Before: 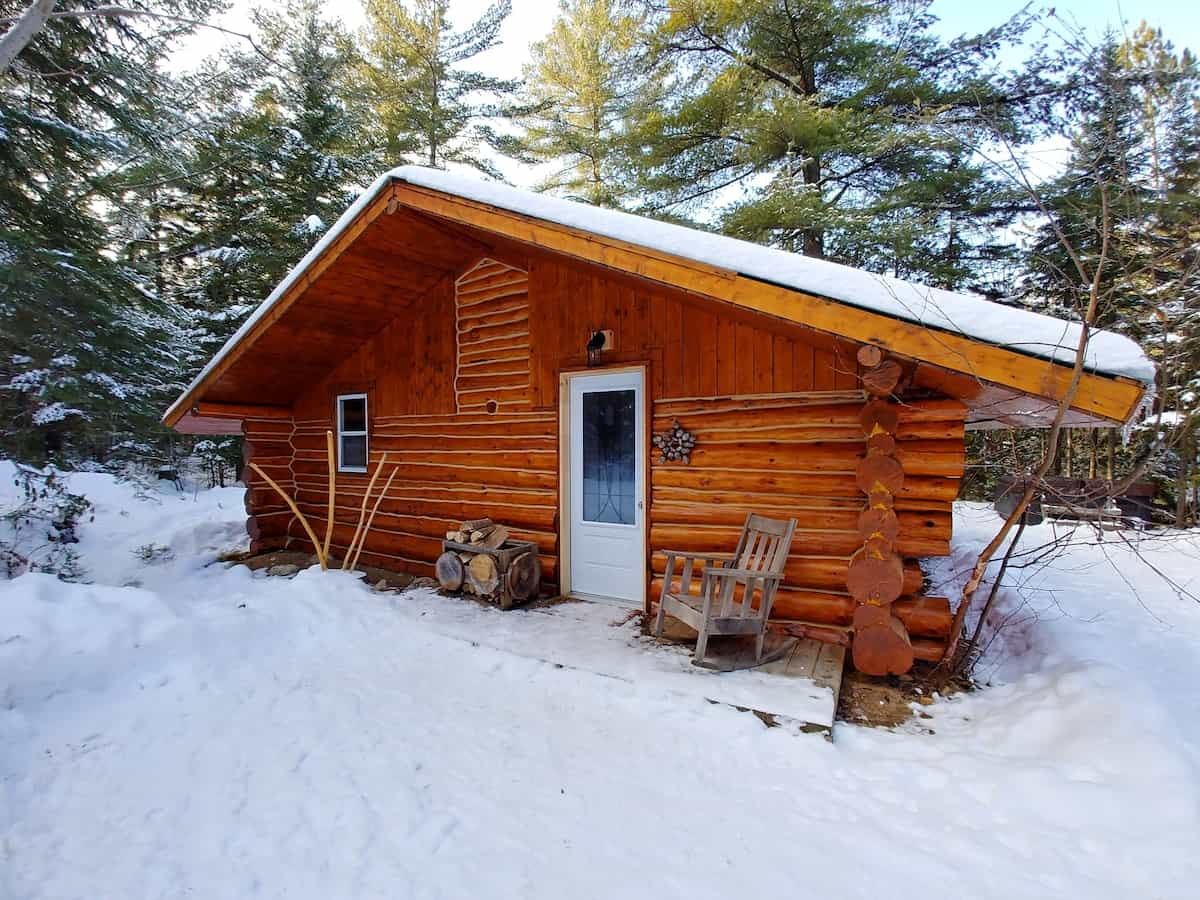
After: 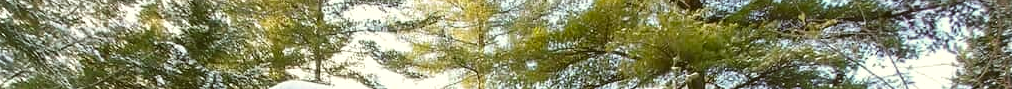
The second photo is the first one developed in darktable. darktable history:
exposure: black level correction -0.008, exposure 0.067 EV, compensate highlight preservation false
crop and rotate: left 9.644%, top 9.491%, right 6.021%, bottom 80.509%
color correction: highlights a* -1.43, highlights b* 10.12, shadows a* 0.395, shadows b* 19.35
